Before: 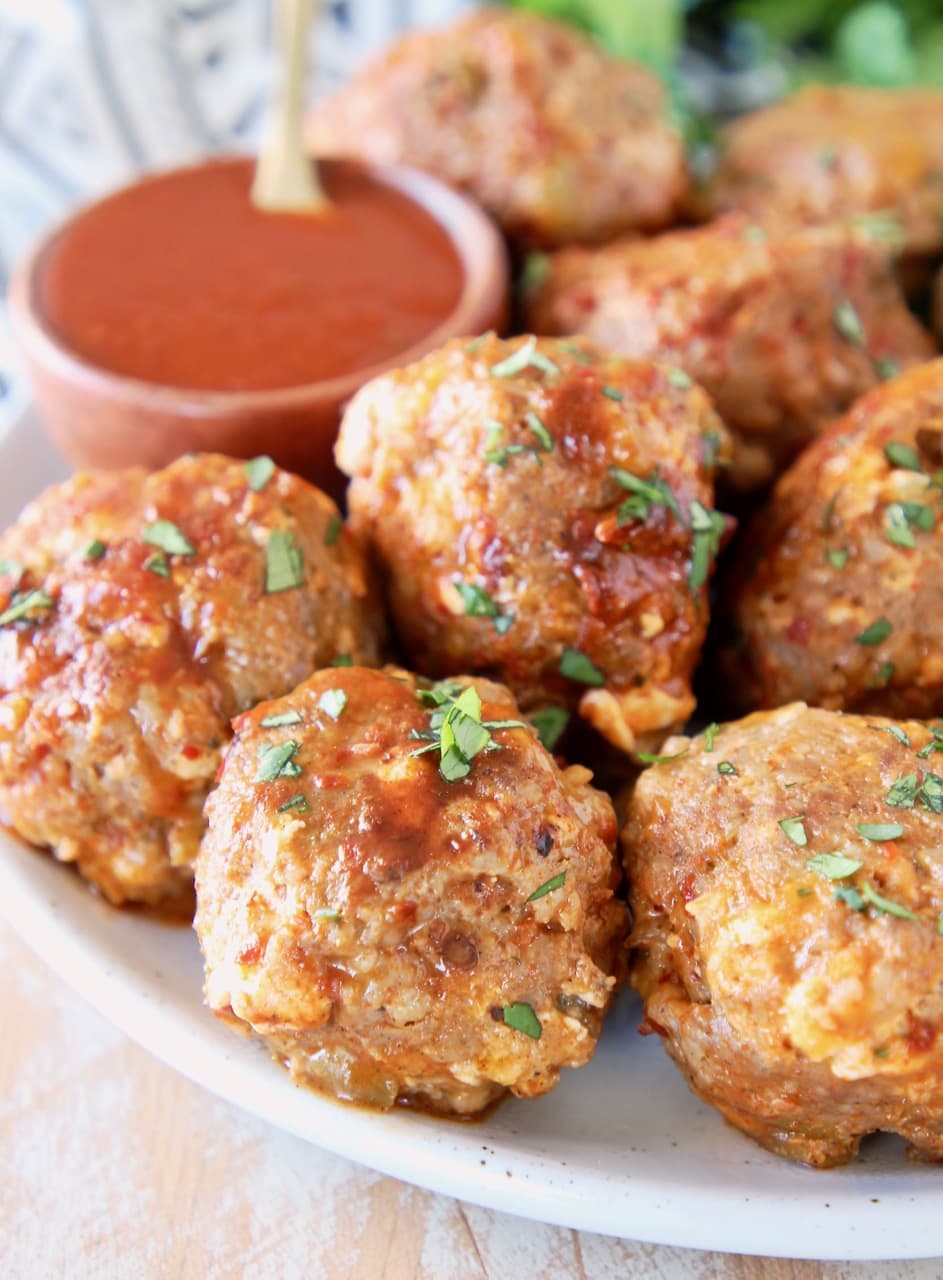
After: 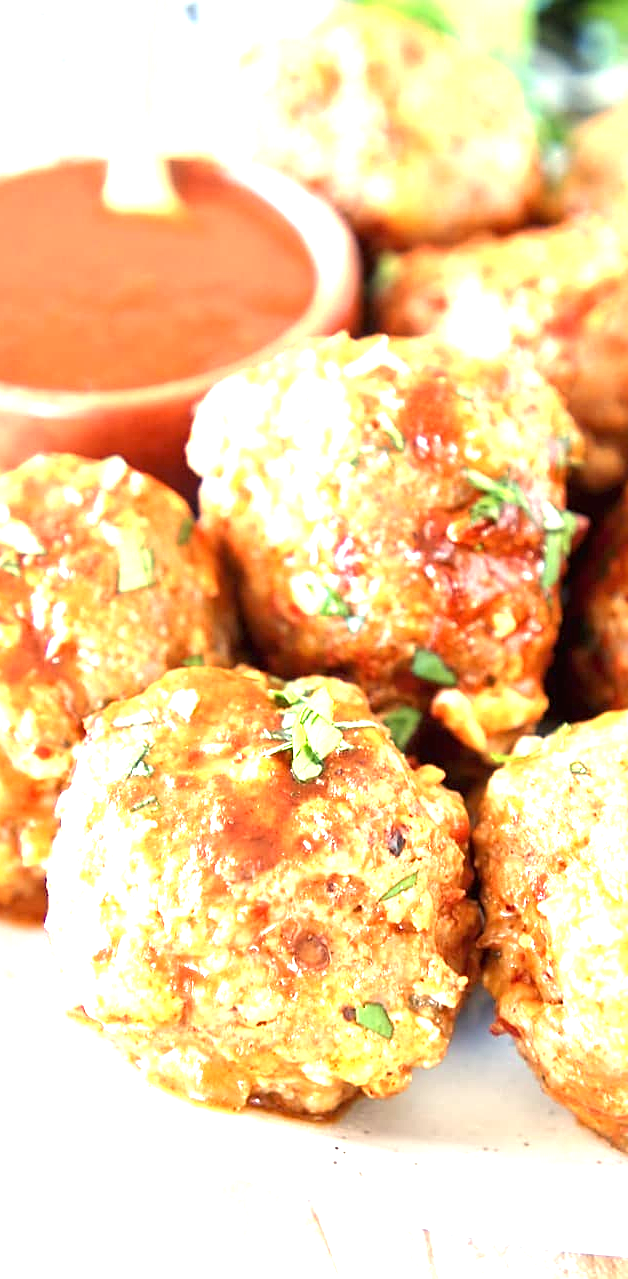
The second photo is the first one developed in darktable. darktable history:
white balance: red 1.029, blue 0.92
crop and rotate: left 15.754%, right 17.579%
sharpen: on, module defaults
exposure: black level correction 0, exposure 1.741 EV, compensate exposure bias true, compensate highlight preservation false
